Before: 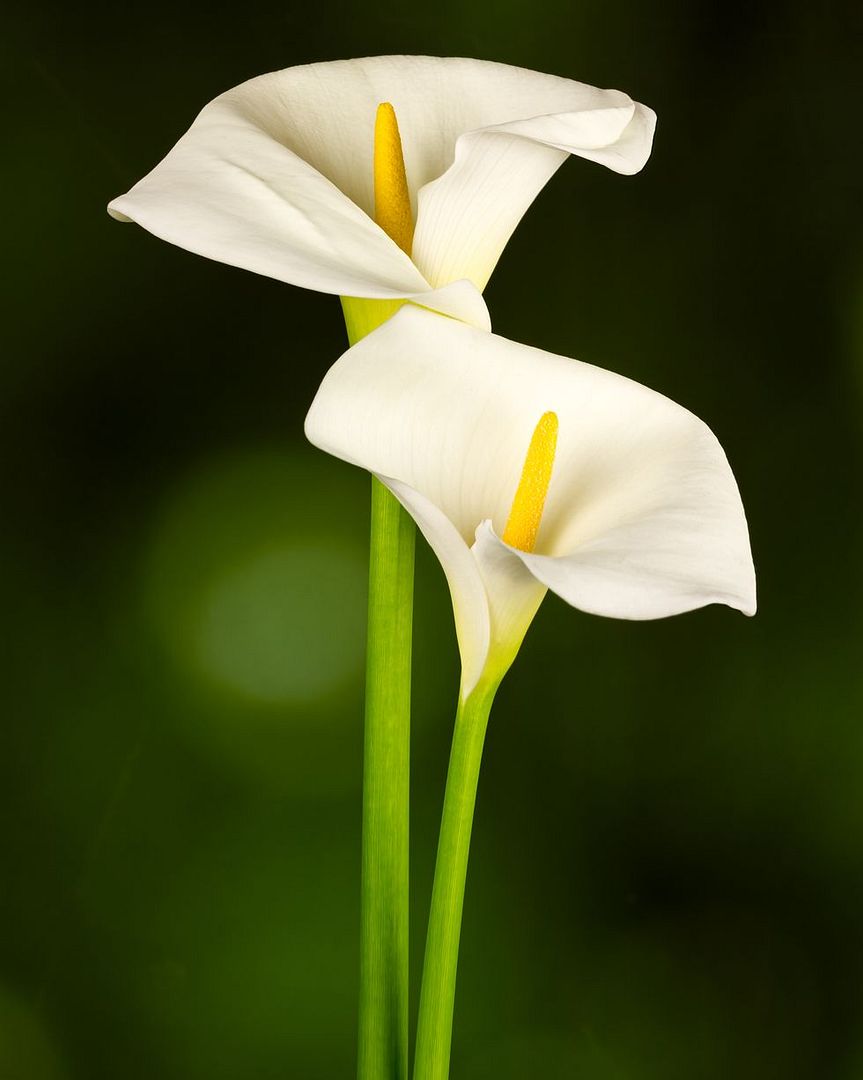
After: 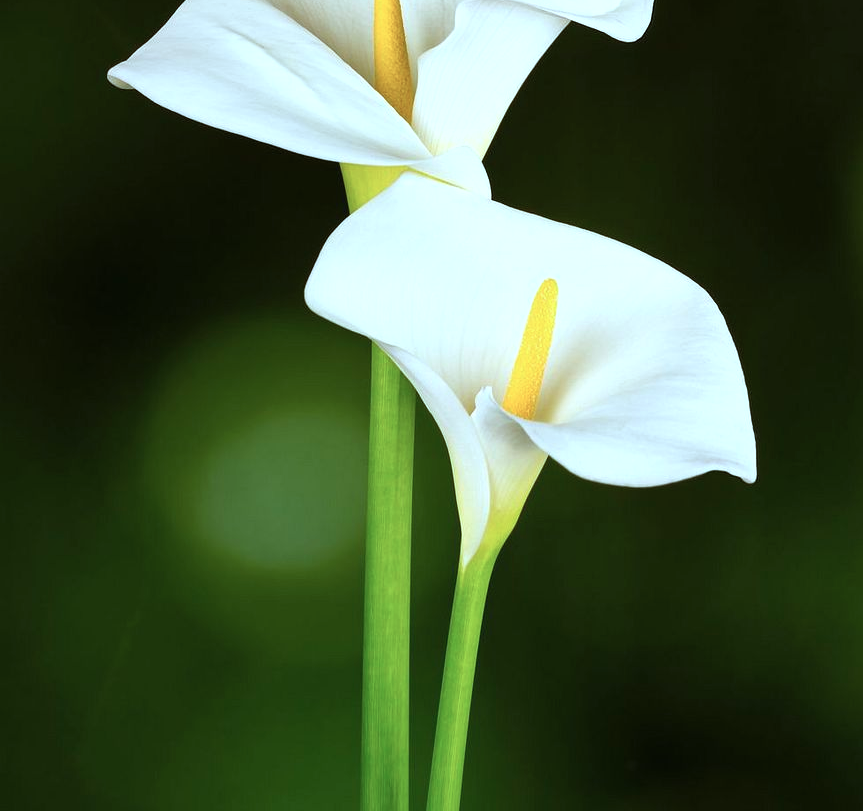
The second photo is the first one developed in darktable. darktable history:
tone equalizer: mask exposure compensation -0.502 EV
crop and rotate: top 12.387%, bottom 12.474%
levels: levels [0, 0.476, 0.951]
color correction: highlights a* -9.45, highlights b* -23.06
